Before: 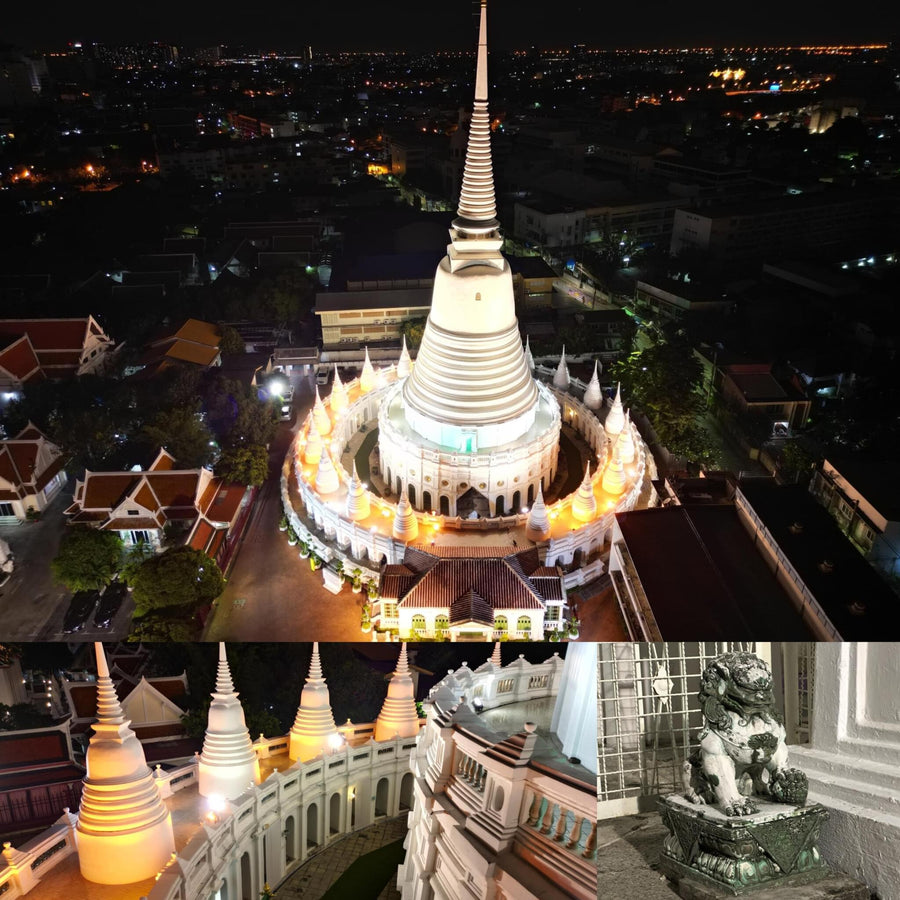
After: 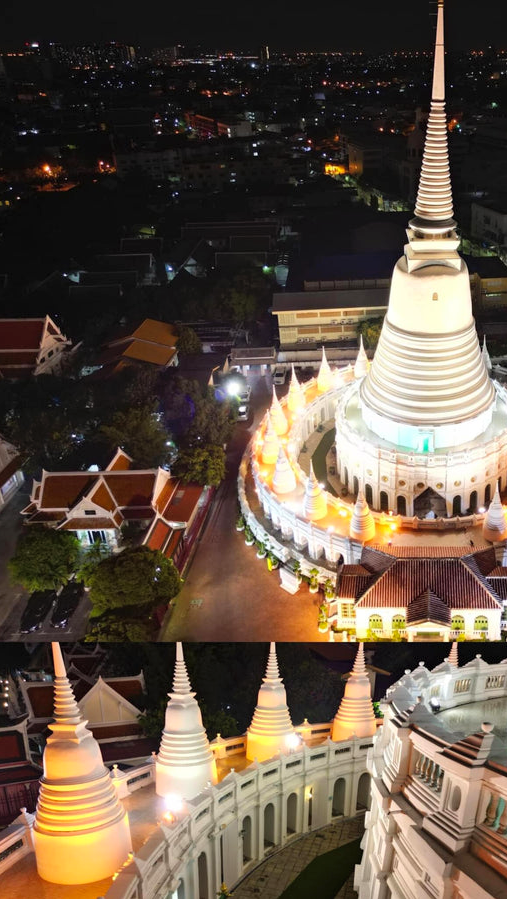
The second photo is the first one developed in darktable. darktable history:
crop: left 4.844%, right 38.802%
contrast brightness saturation: contrast 0.026, brightness 0.061, saturation 0.134
